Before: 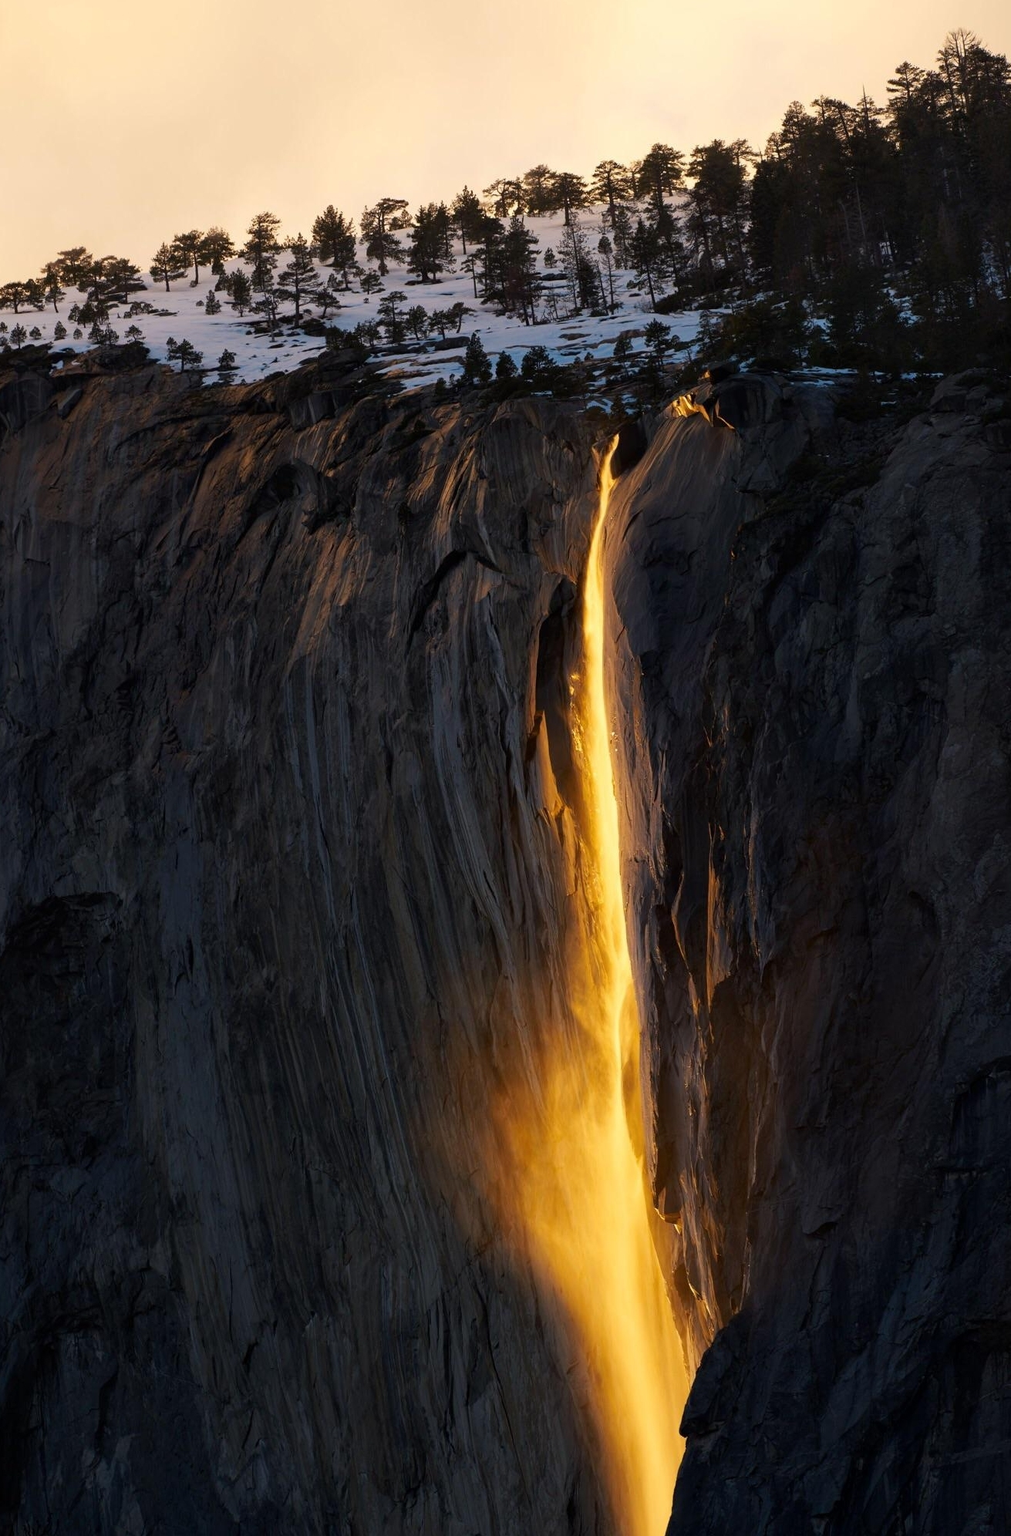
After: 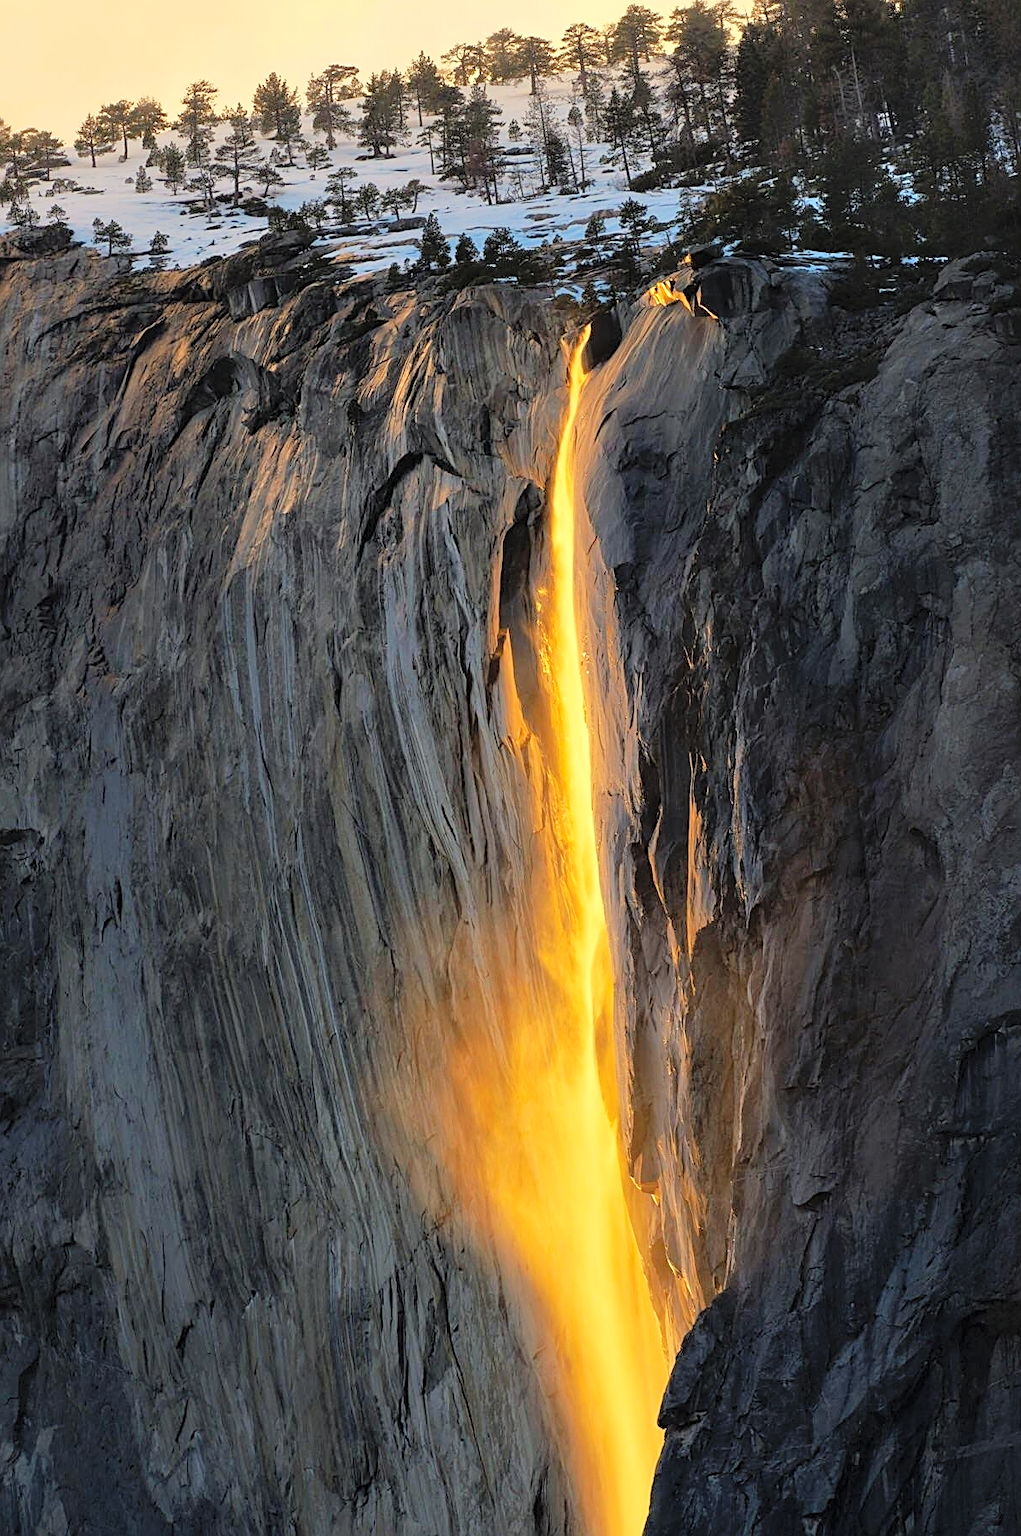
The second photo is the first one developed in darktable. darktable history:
color calibration: illuminant same as pipeline (D50), adaptation XYZ, x 0.346, y 0.358, temperature 5020.66 K
color correction: highlights a* -4.58, highlights b* 5.06, saturation 0.948
sharpen: on, module defaults
crop and rotate: left 8.162%, top 9.143%
contrast brightness saturation: contrast 0.099, brightness 0.293, saturation 0.146
tone equalizer: -7 EV 0.154 EV, -6 EV 0.607 EV, -5 EV 1.15 EV, -4 EV 1.34 EV, -3 EV 1.14 EV, -2 EV 0.6 EV, -1 EV 0.152 EV
